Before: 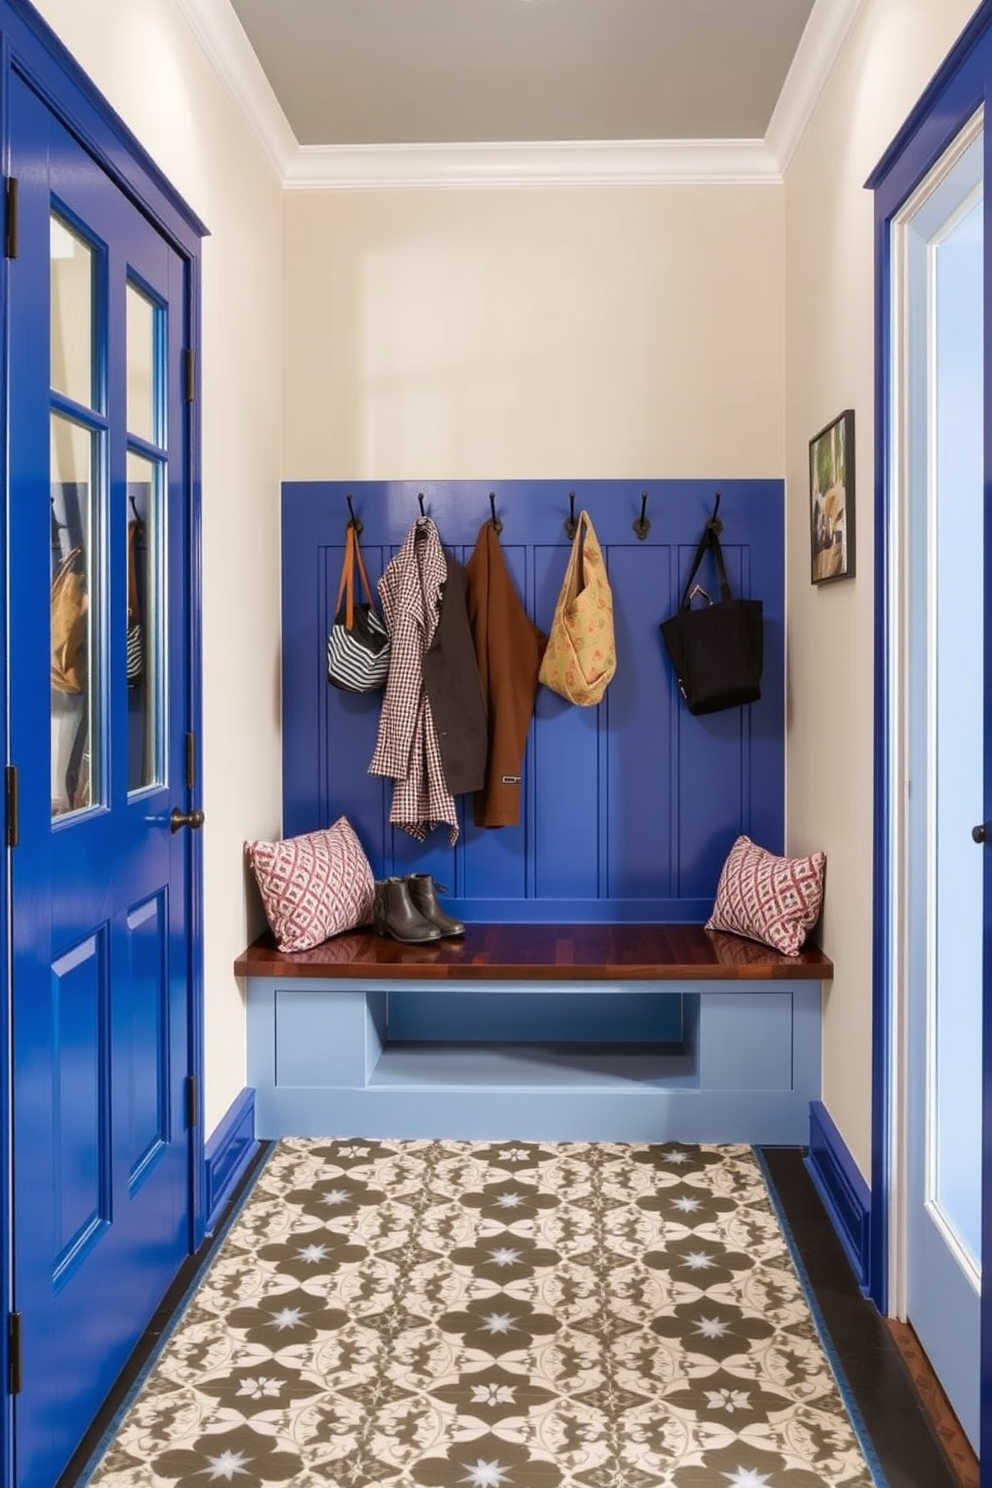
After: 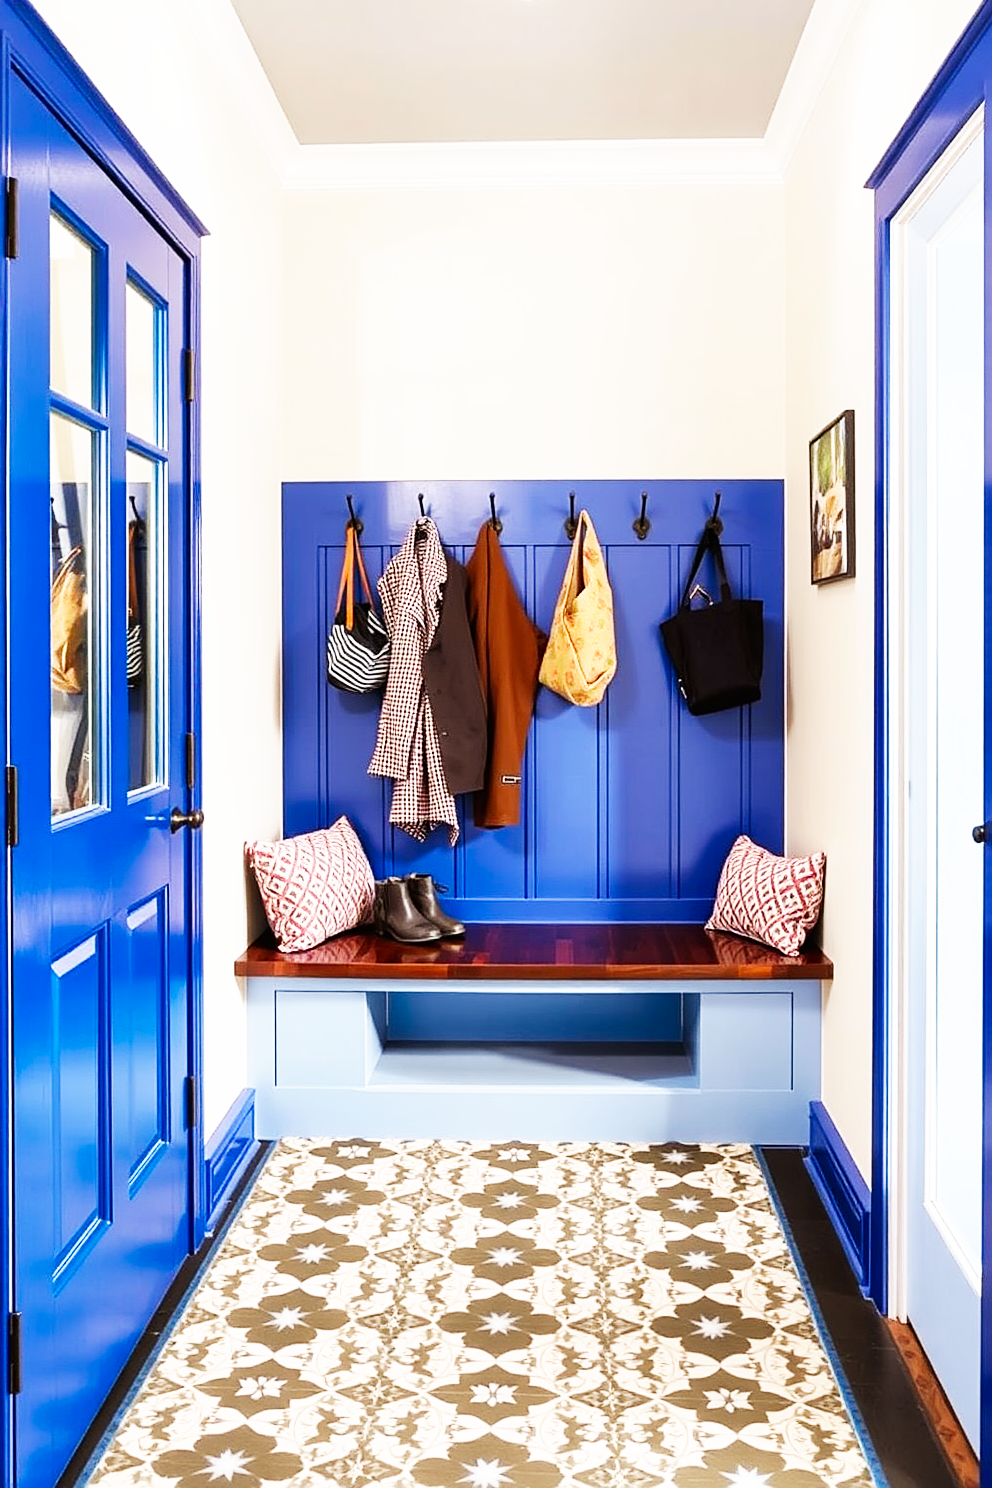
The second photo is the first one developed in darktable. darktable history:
base curve: curves: ch0 [(0, 0) (0.007, 0.004) (0.027, 0.03) (0.046, 0.07) (0.207, 0.54) (0.442, 0.872) (0.673, 0.972) (1, 1)], preserve colors none
sharpen: on, module defaults
tone equalizer: on, module defaults
